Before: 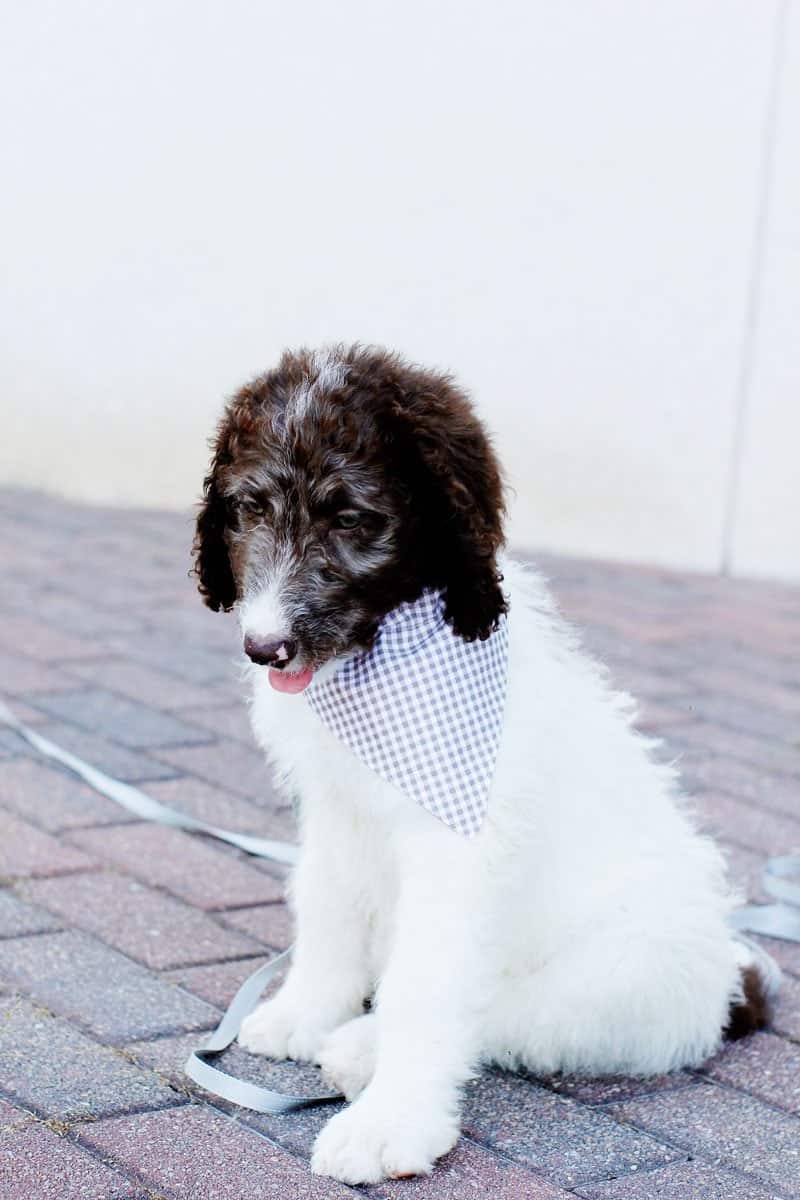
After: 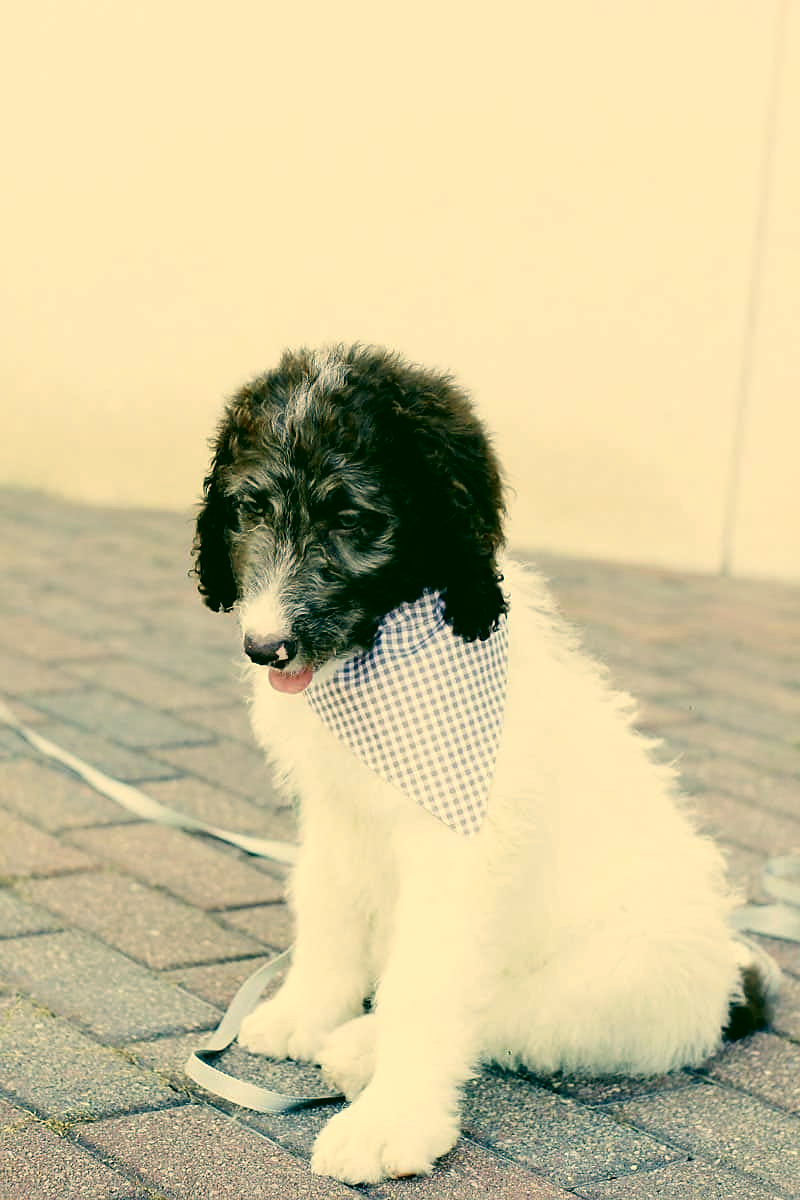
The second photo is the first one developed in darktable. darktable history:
color correction: highlights a* 5.62, highlights b* 33.57, shadows a* -25.86, shadows b* 4.02
sharpen: radius 1.458, amount 0.398, threshold 1.271
